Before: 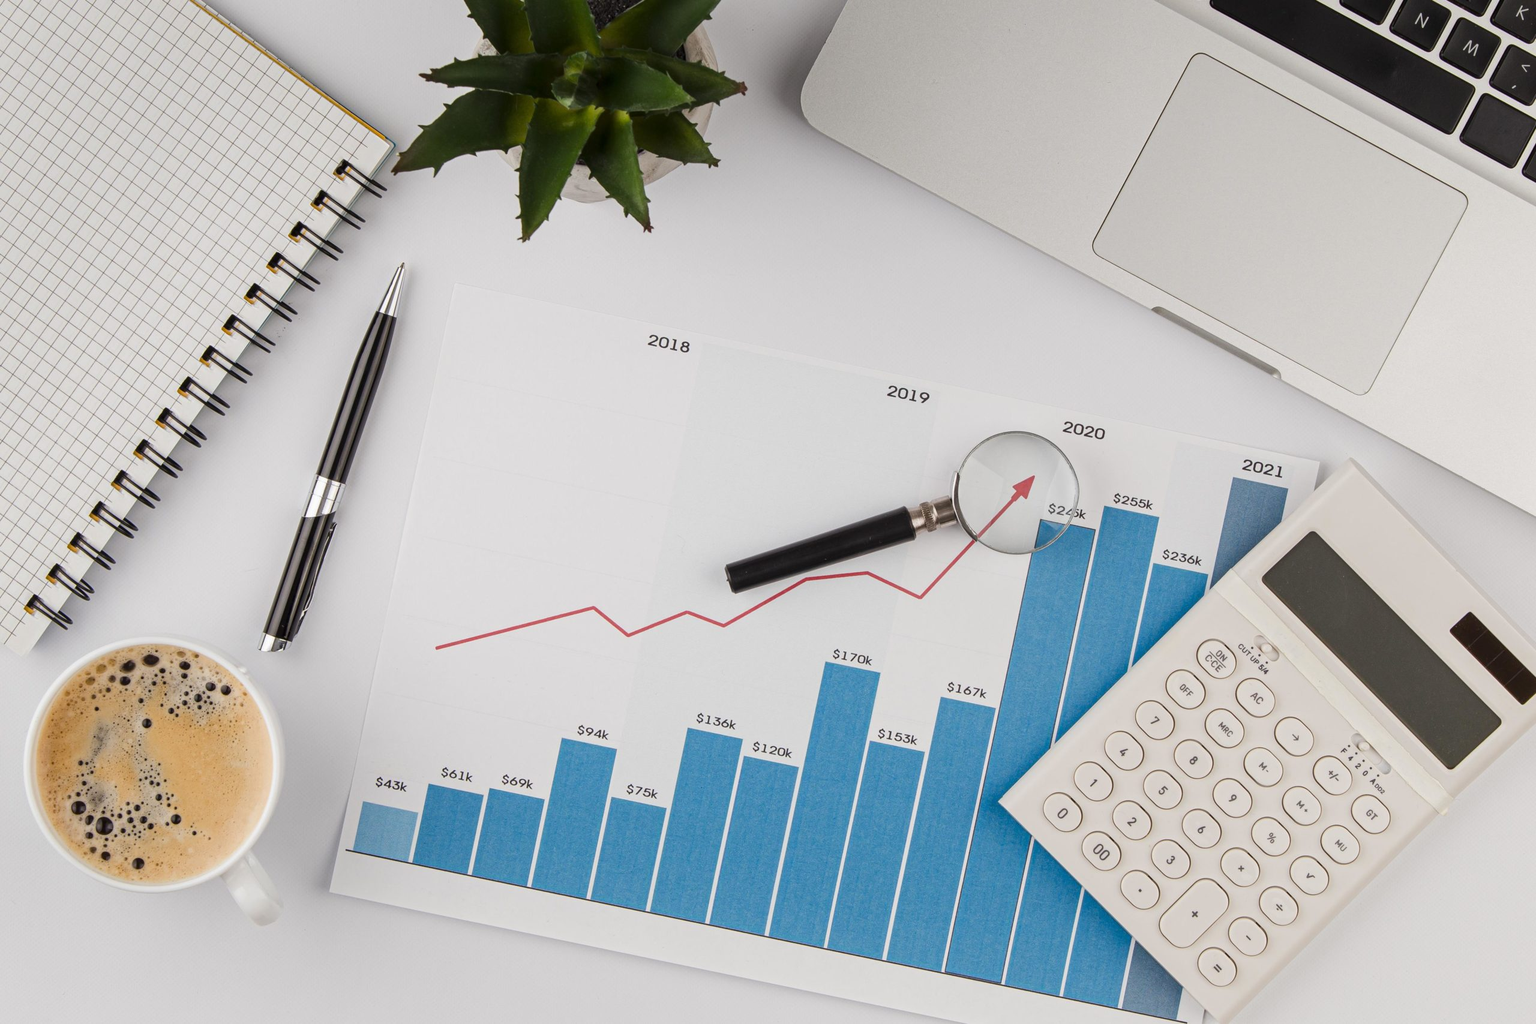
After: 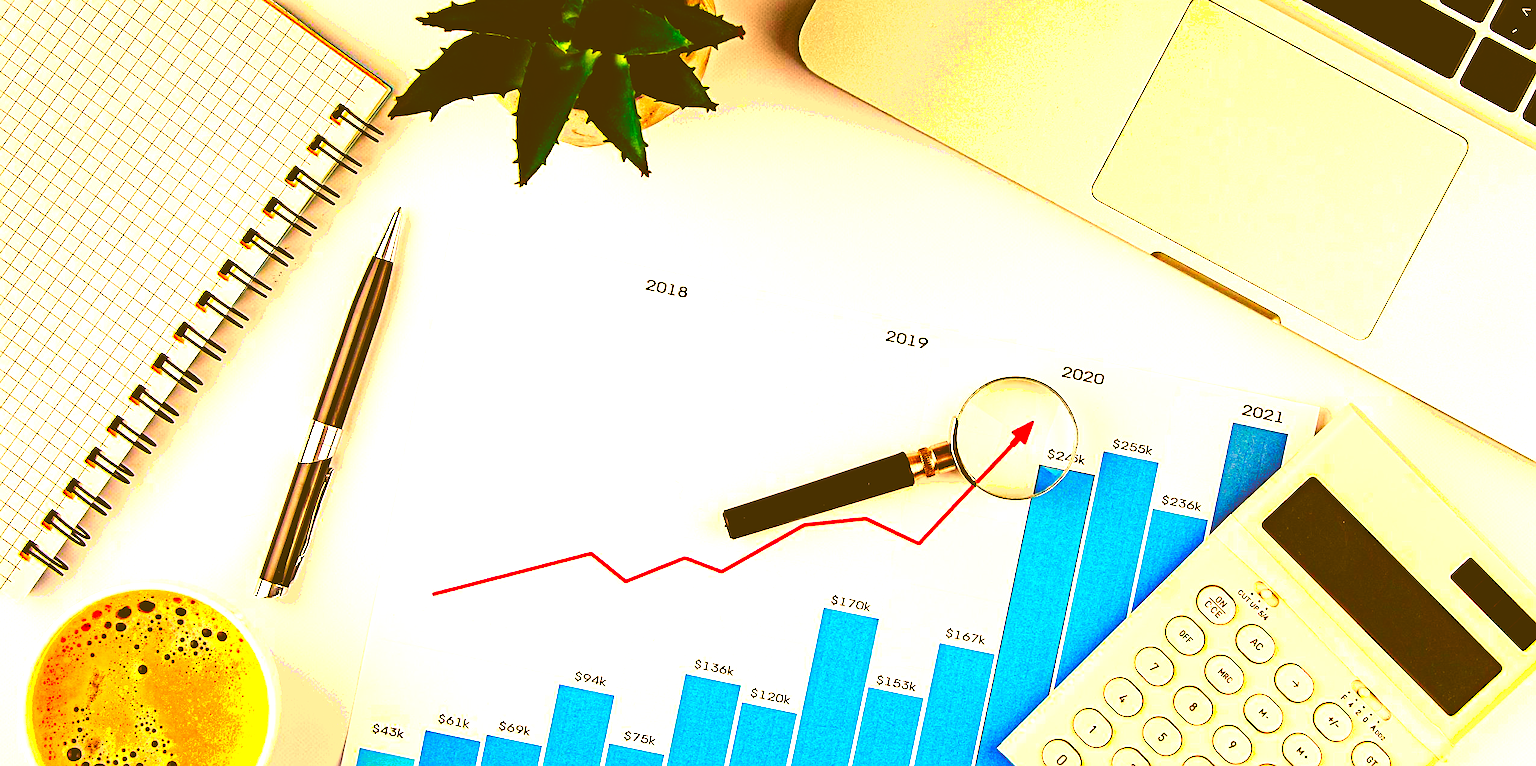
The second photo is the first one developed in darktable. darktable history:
color zones: curves: ch0 [(0.25, 0.5) (0.428, 0.473) (0.75, 0.5)]; ch1 [(0.243, 0.479) (0.398, 0.452) (0.75, 0.5)]
sharpen: on, module defaults
haze removal: strength 0.516, distance 0.924, compatibility mode true, adaptive false
exposure: black level correction -0.002, exposure 1.352 EV, compensate highlight preservation false
base curve: curves: ch0 [(0, 0.036) (0.083, 0.04) (0.804, 1)], preserve colors none
crop: left 0.344%, top 5.52%, bottom 19.887%
color correction: highlights a* 11.12, highlights b* 30.4, shadows a* 2.76, shadows b* 17.53, saturation 1.73
